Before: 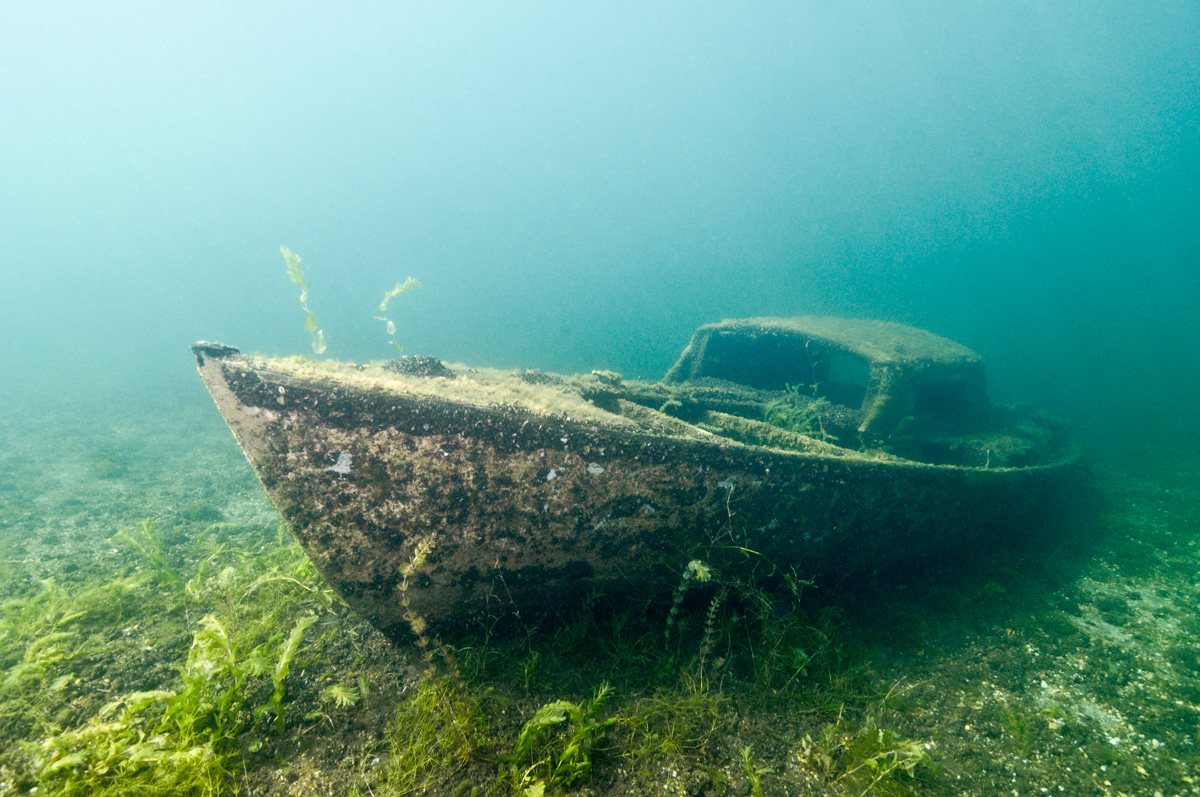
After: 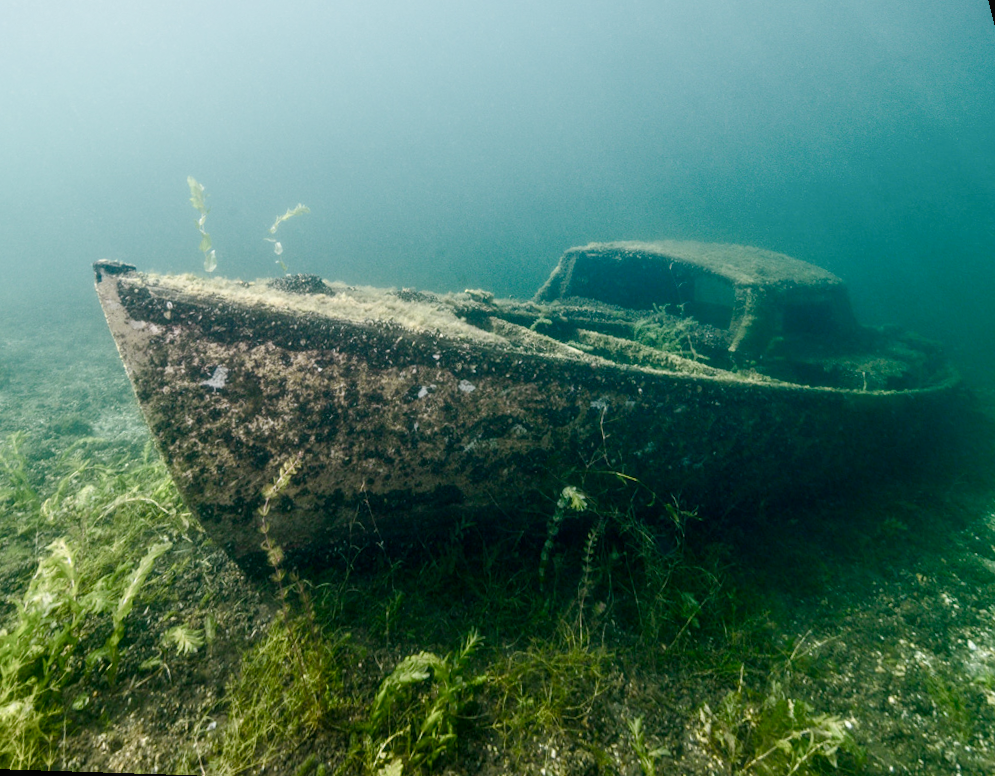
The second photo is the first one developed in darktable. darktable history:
color balance rgb: shadows lift › luminance -10%, shadows lift › chroma 1%, shadows lift › hue 113°, power › luminance -15%, highlights gain › chroma 0.2%, highlights gain › hue 333°, global offset › luminance 0.5%, perceptual saturation grading › global saturation 20%, perceptual saturation grading › highlights -50%, perceptual saturation grading › shadows 25%, contrast -10%
rotate and perspective: rotation 0.72°, lens shift (vertical) -0.352, lens shift (horizontal) -0.051, crop left 0.152, crop right 0.859, crop top 0.019, crop bottom 0.964
local contrast: on, module defaults
